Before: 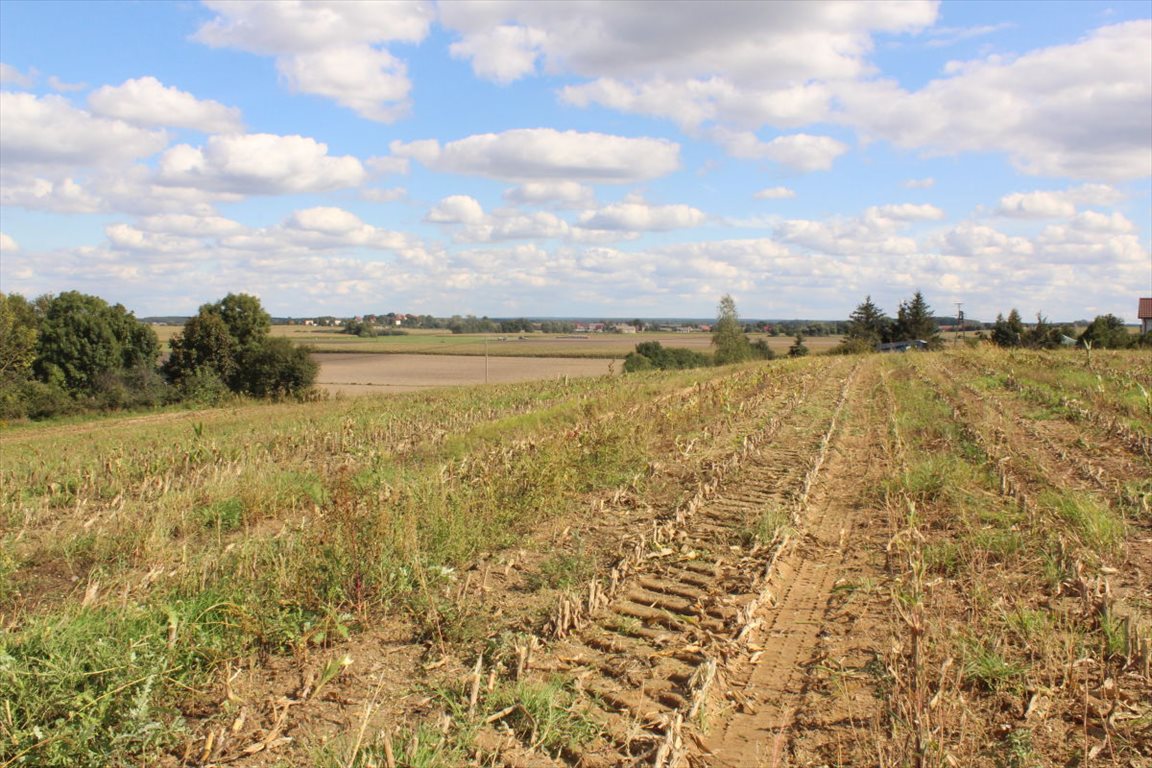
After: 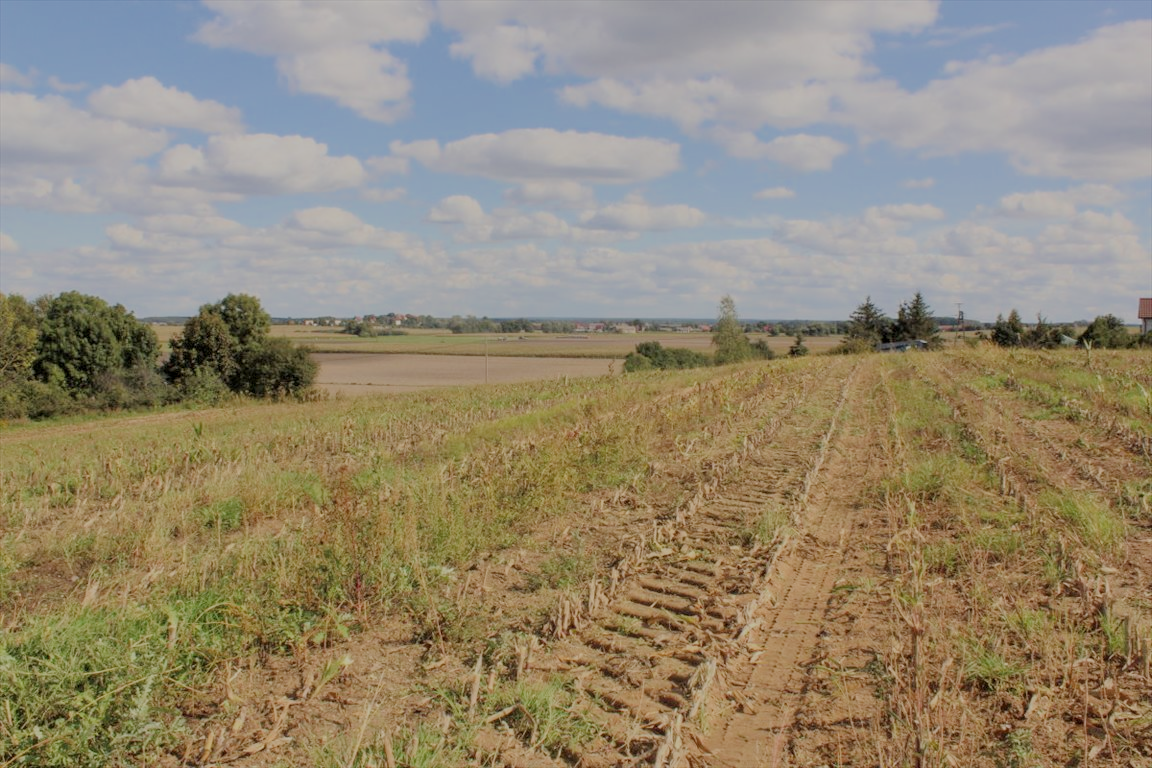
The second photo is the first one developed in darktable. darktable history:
filmic rgb: black relative exposure -8.03 EV, white relative exposure 8.01 EV, hardness 2.5, latitude 9.57%, contrast 0.725, highlights saturation mix 9.54%, shadows ↔ highlights balance 1.75%
local contrast: highlights 106%, shadows 100%, detail 120%, midtone range 0.2
